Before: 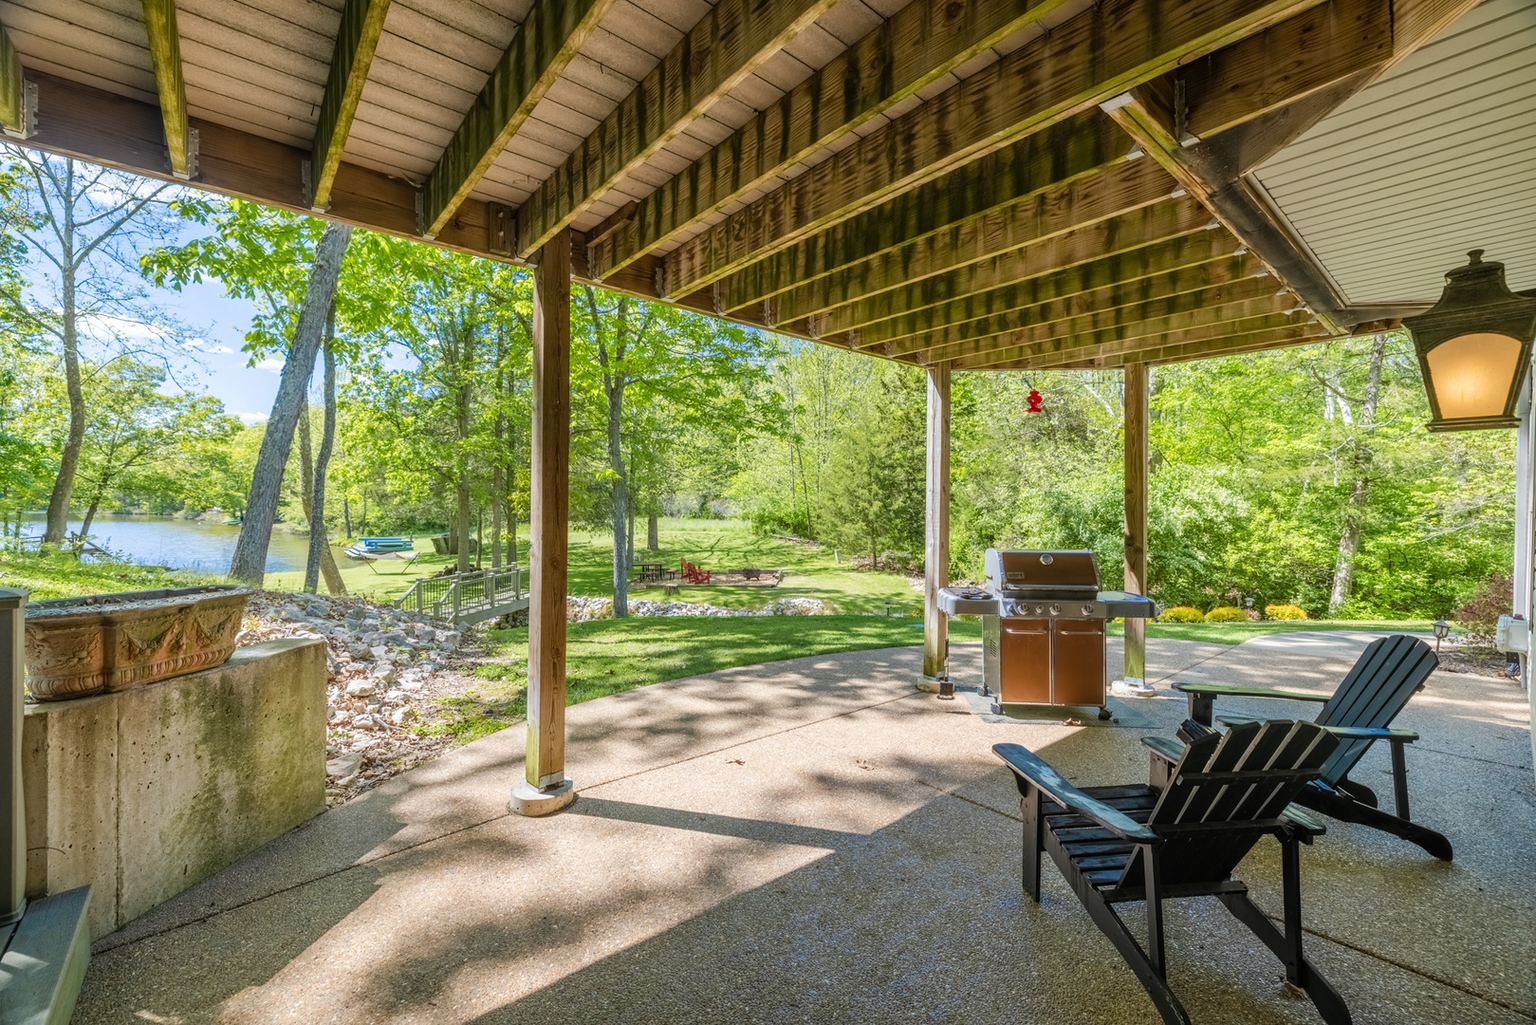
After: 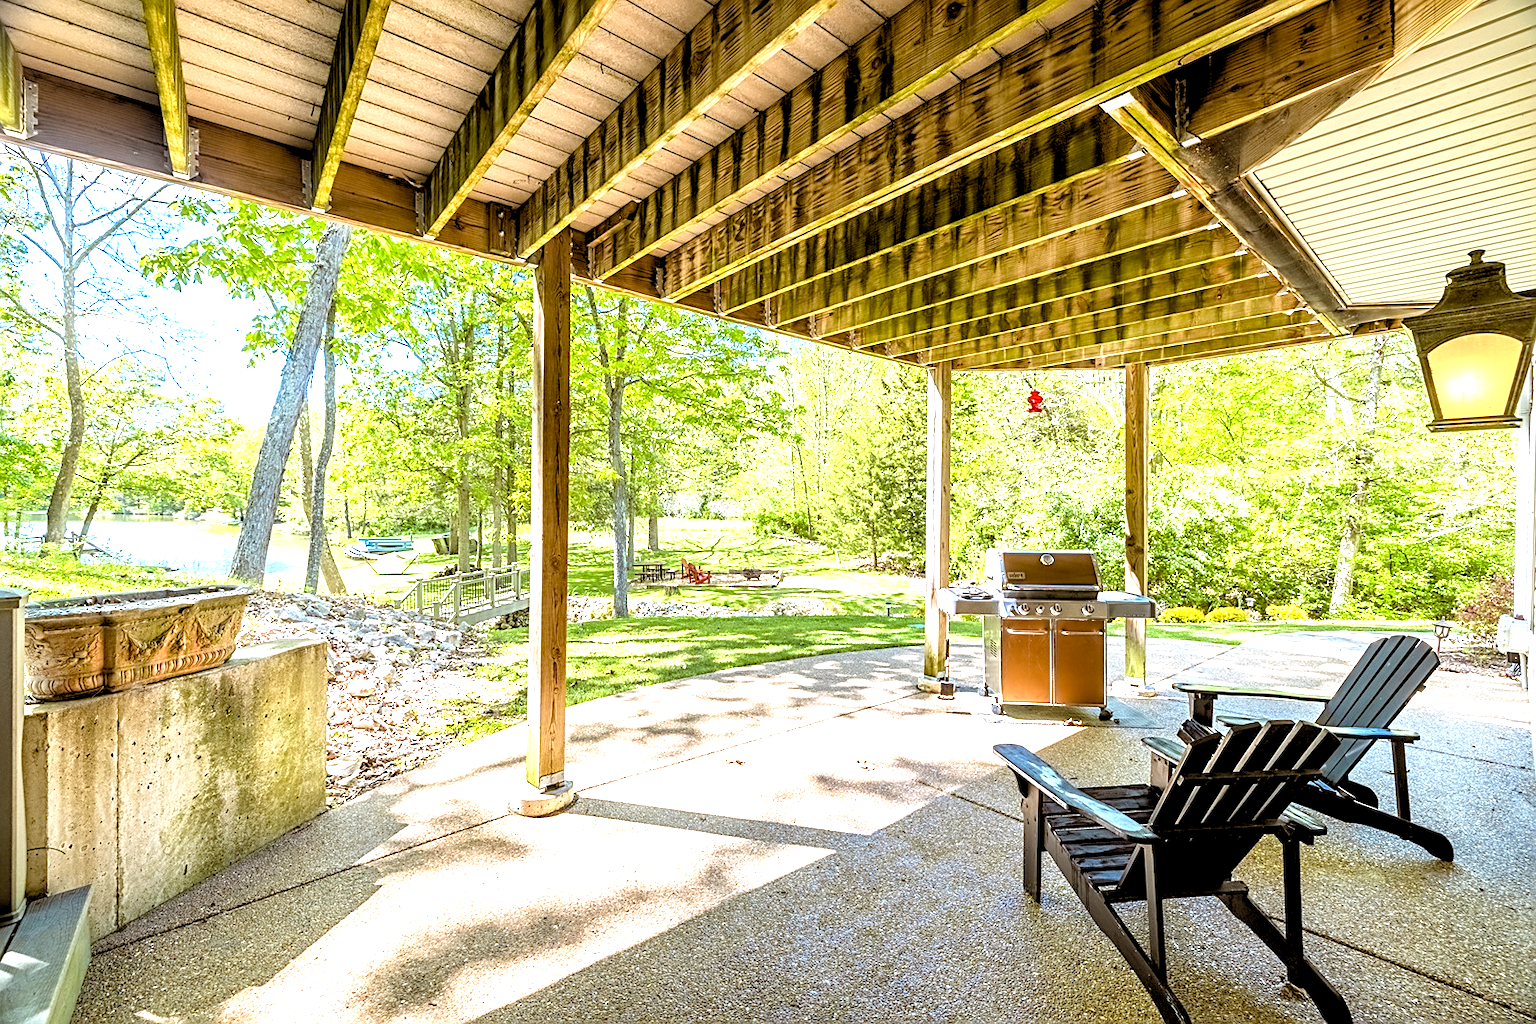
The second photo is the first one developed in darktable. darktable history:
sharpen: on, module defaults
exposure: black level correction 0, exposure 1.379 EV, compensate exposure bias true, compensate highlight preservation false
rgb levels: levels [[0.034, 0.472, 0.904], [0, 0.5, 1], [0, 0.5, 1]]
color balance: lift [1, 1.011, 0.999, 0.989], gamma [1.109, 1.045, 1.039, 0.955], gain [0.917, 0.936, 0.952, 1.064], contrast 2.32%, contrast fulcrum 19%, output saturation 101%
levels: mode automatic, black 0.023%, white 99.97%, levels [0.062, 0.494, 0.925]
